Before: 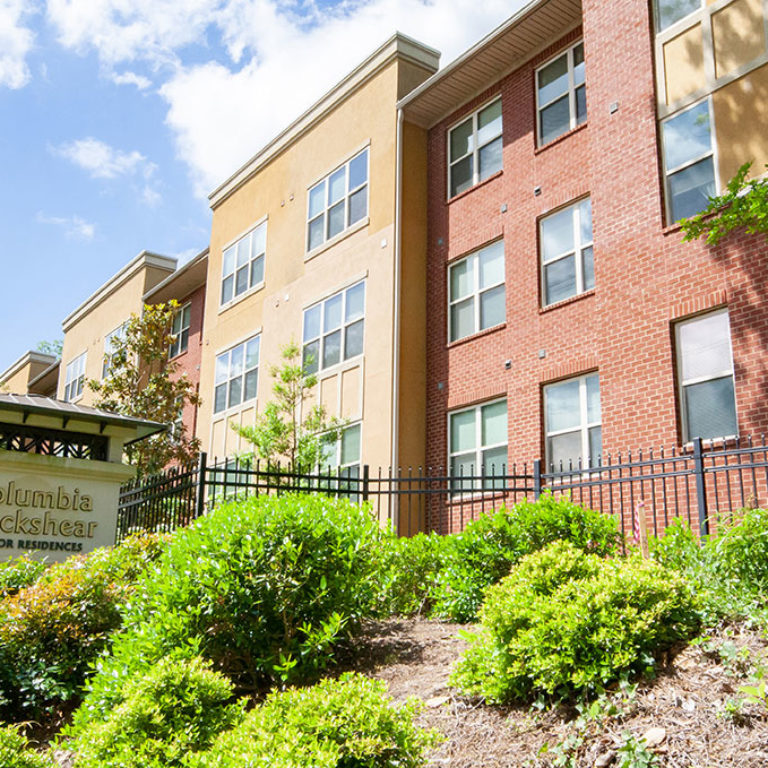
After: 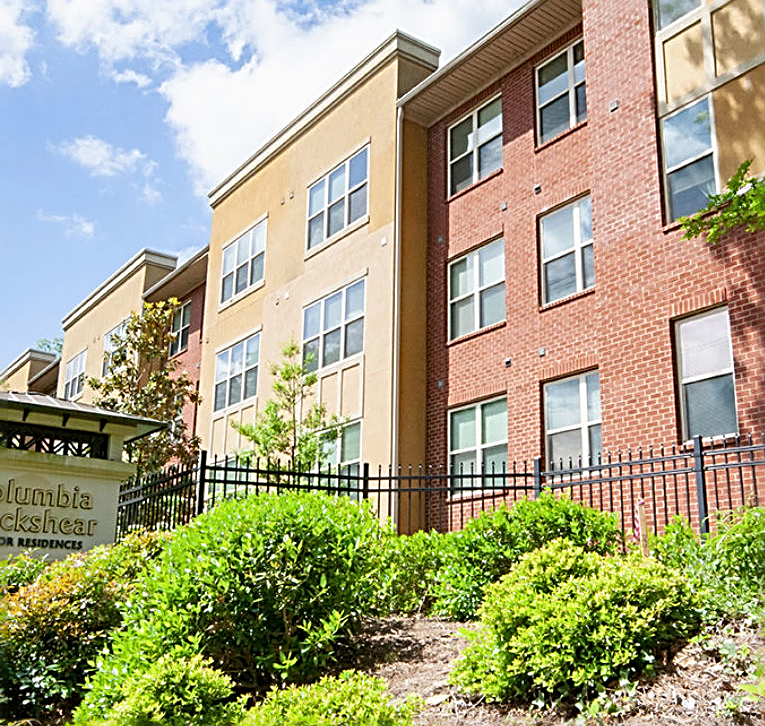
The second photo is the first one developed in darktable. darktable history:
exposure: exposure -0.045 EV, compensate highlight preservation false
crop: top 0.361%, right 0.263%, bottom 5.073%
color calibration: gray › normalize channels true, illuminant same as pipeline (D50), adaptation XYZ, x 0.345, y 0.359, temperature 5003.63 K, gamut compression 0
sharpen: radius 2.979, amount 0.765
